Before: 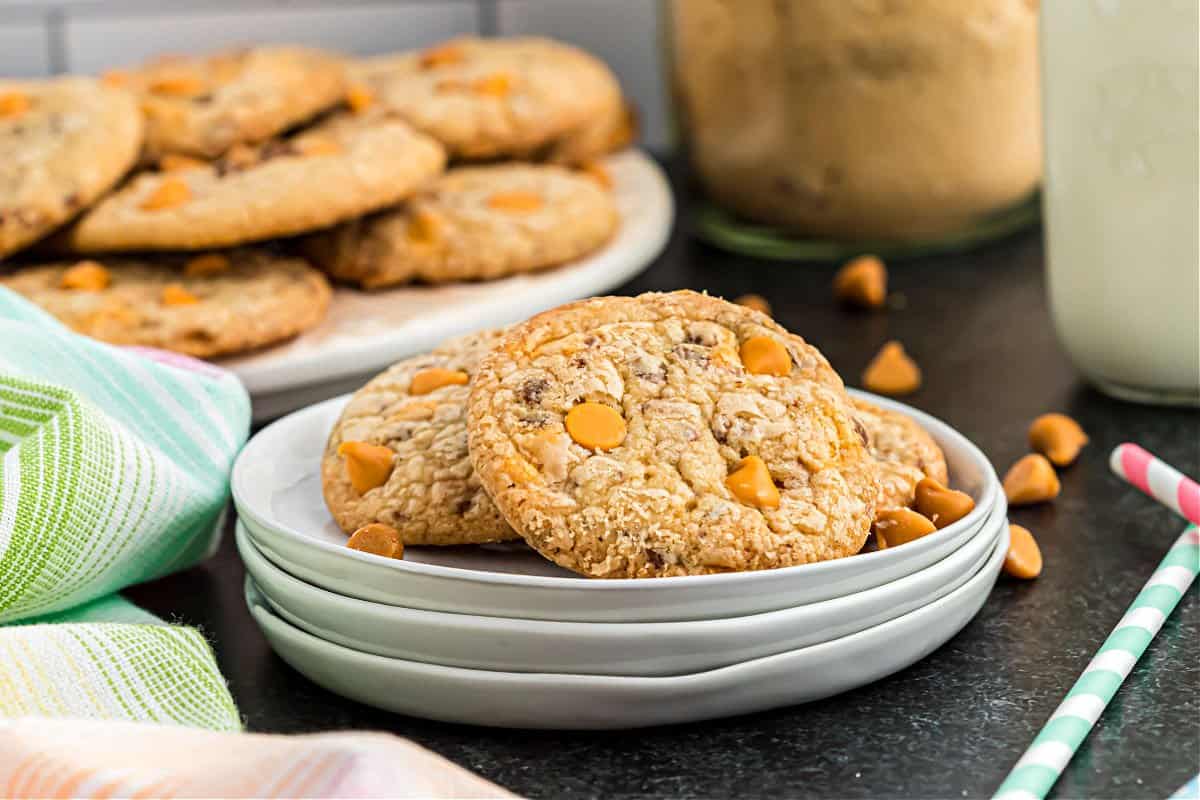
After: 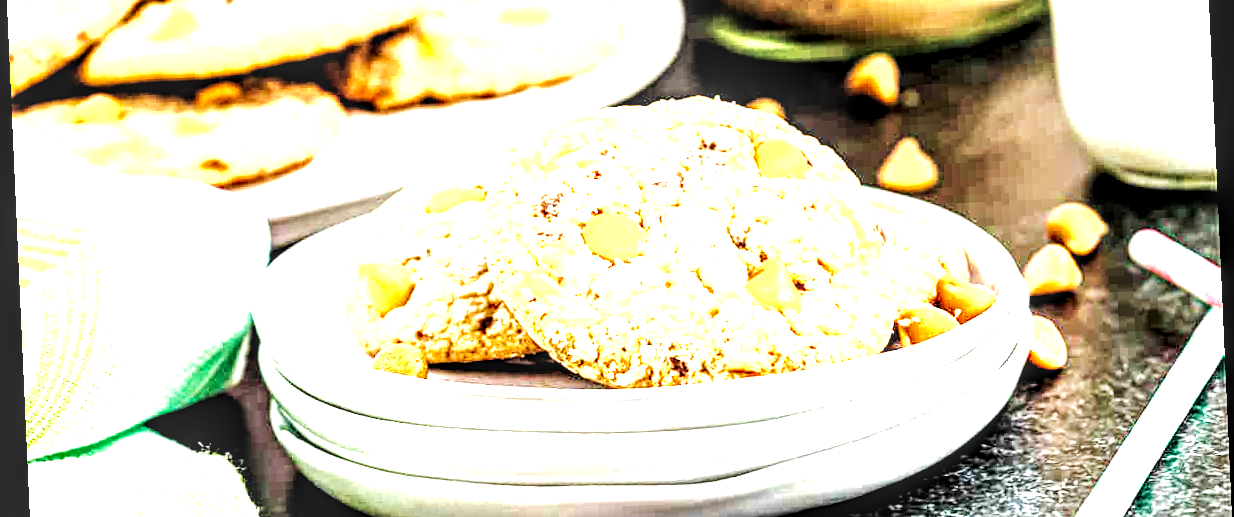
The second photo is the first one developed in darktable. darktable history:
crop and rotate: top 25.357%, bottom 13.942%
tone curve: curves: ch0 [(0, 0) (0.003, 0.007) (0.011, 0.008) (0.025, 0.007) (0.044, 0.009) (0.069, 0.012) (0.1, 0.02) (0.136, 0.035) (0.177, 0.06) (0.224, 0.104) (0.277, 0.16) (0.335, 0.228) (0.399, 0.308) (0.468, 0.418) (0.543, 0.525) (0.623, 0.635) (0.709, 0.723) (0.801, 0.802) (0.898, 0.889) (1, 1)], preserve colors none
exposure: exposure 2.207 EV, compensate highlight preservation false
rotate and perspective: rotation -2.56°, automatic cropping off
local contrast: detail 203%
rgb levels: levels [[0.034, 0.472, 0.904], [0, 0.5, 1], [0, 0.5, 1]]
velvia: strength 39.63%
